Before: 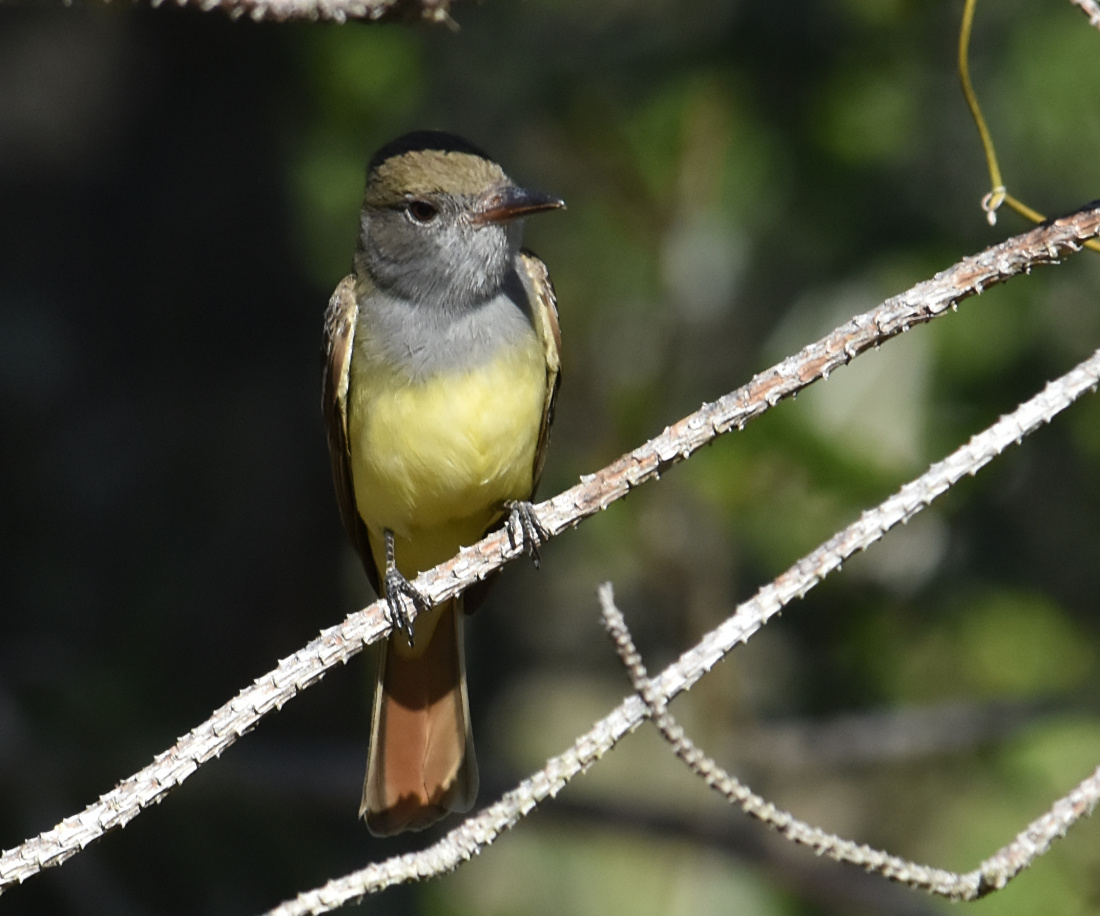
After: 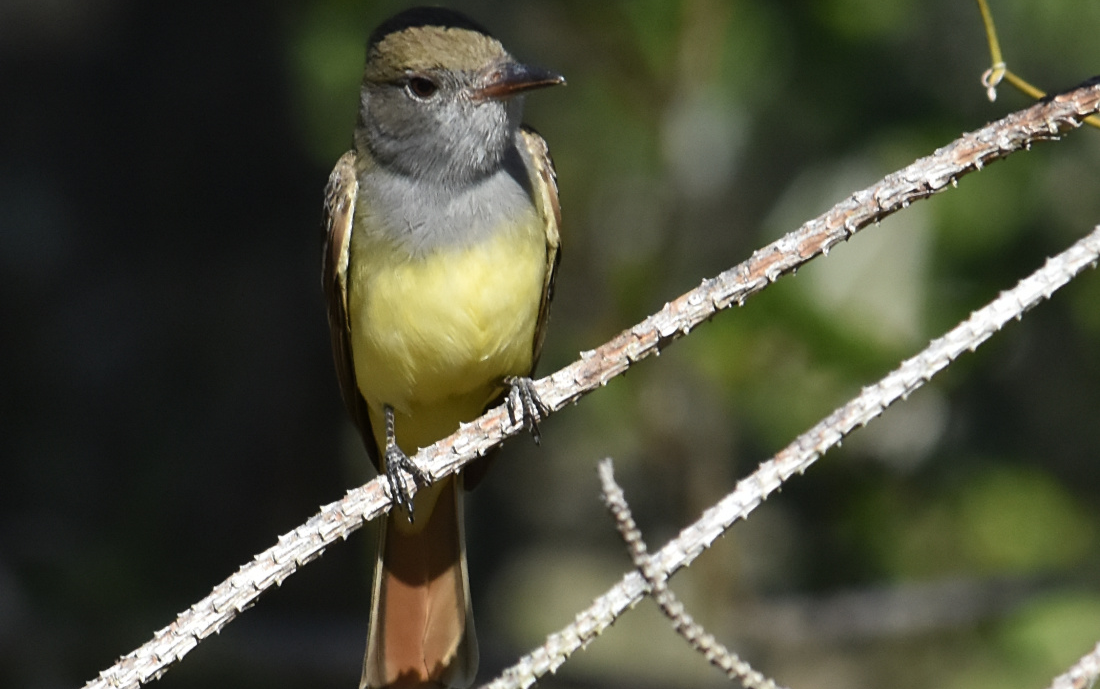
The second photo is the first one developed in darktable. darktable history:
crop: top 13.635%, bottom 11.039%
